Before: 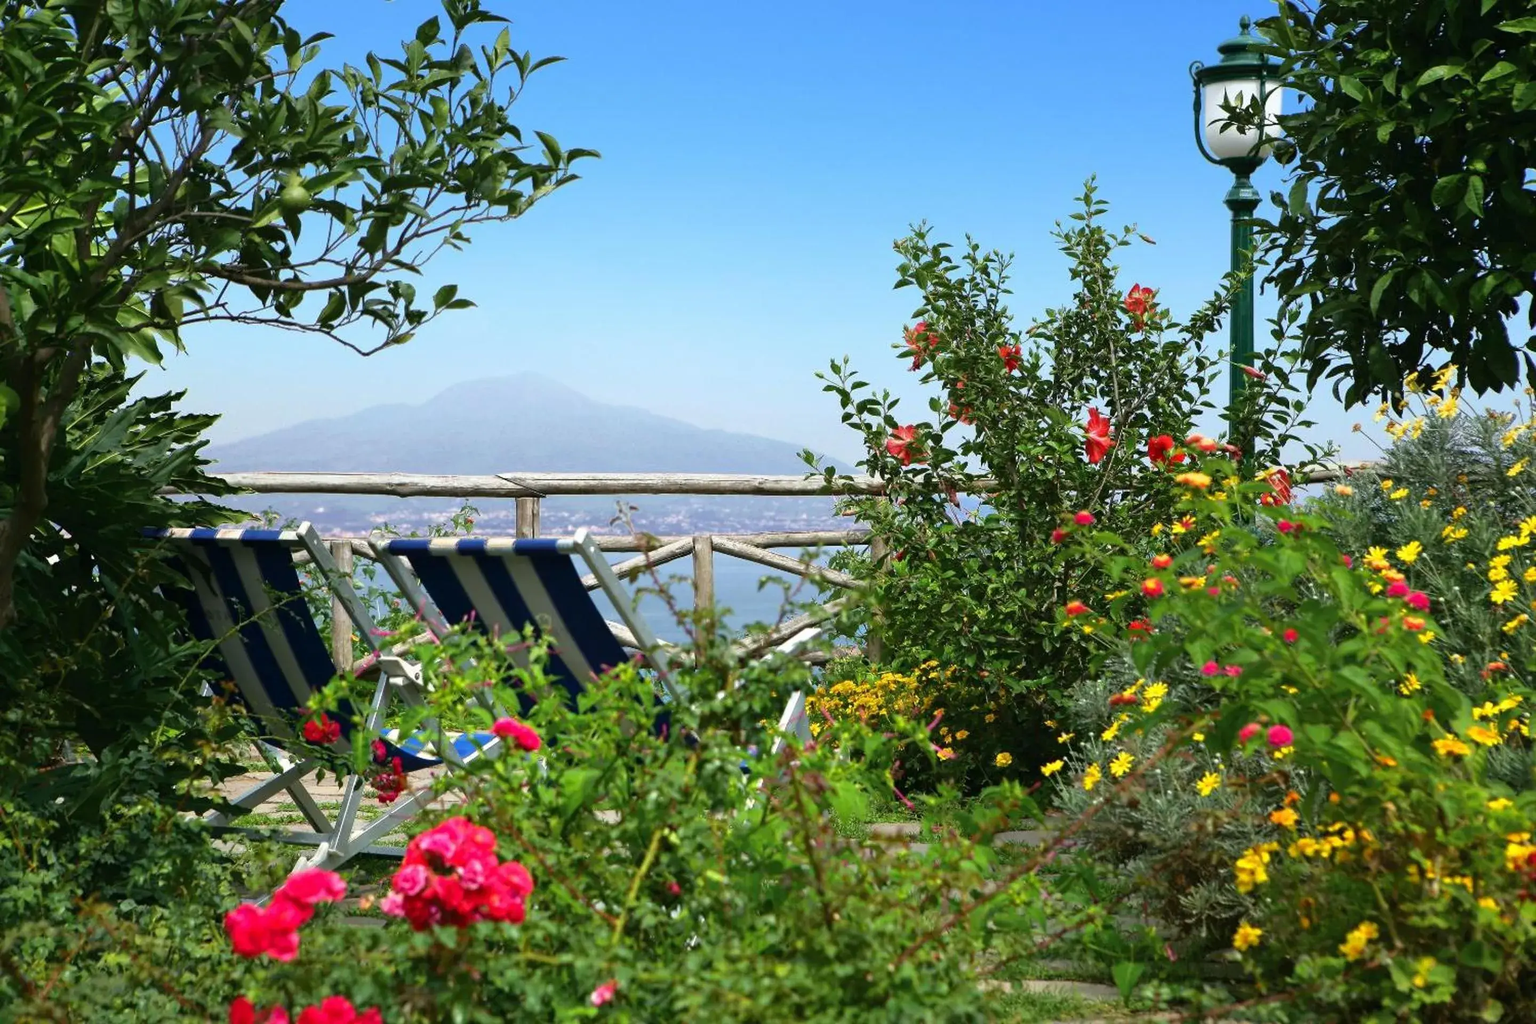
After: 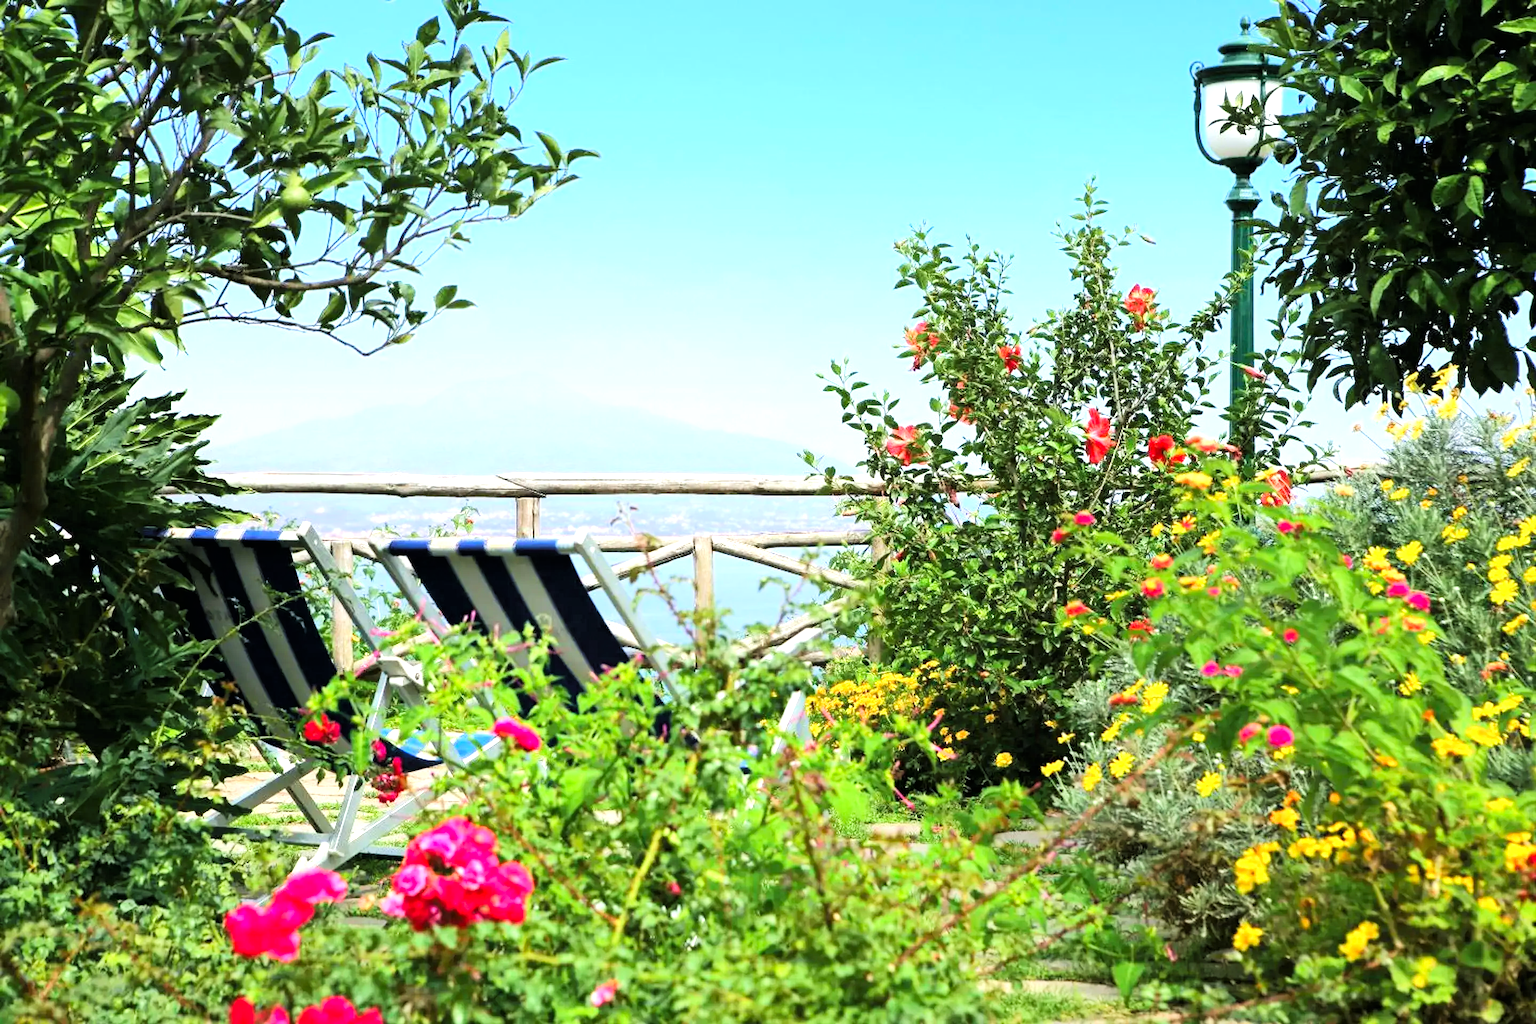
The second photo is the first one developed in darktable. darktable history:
tone curve: curves: ch0 [(0, 0) (0.082, 0.02) (0.129, 0.078) (0.275, 0.301) (0.67, 0.809) (1, 1)], color space Lab, linked channels, preserve colors none
exposure: exposure 0.943 EV, compensate highlight preservation false
